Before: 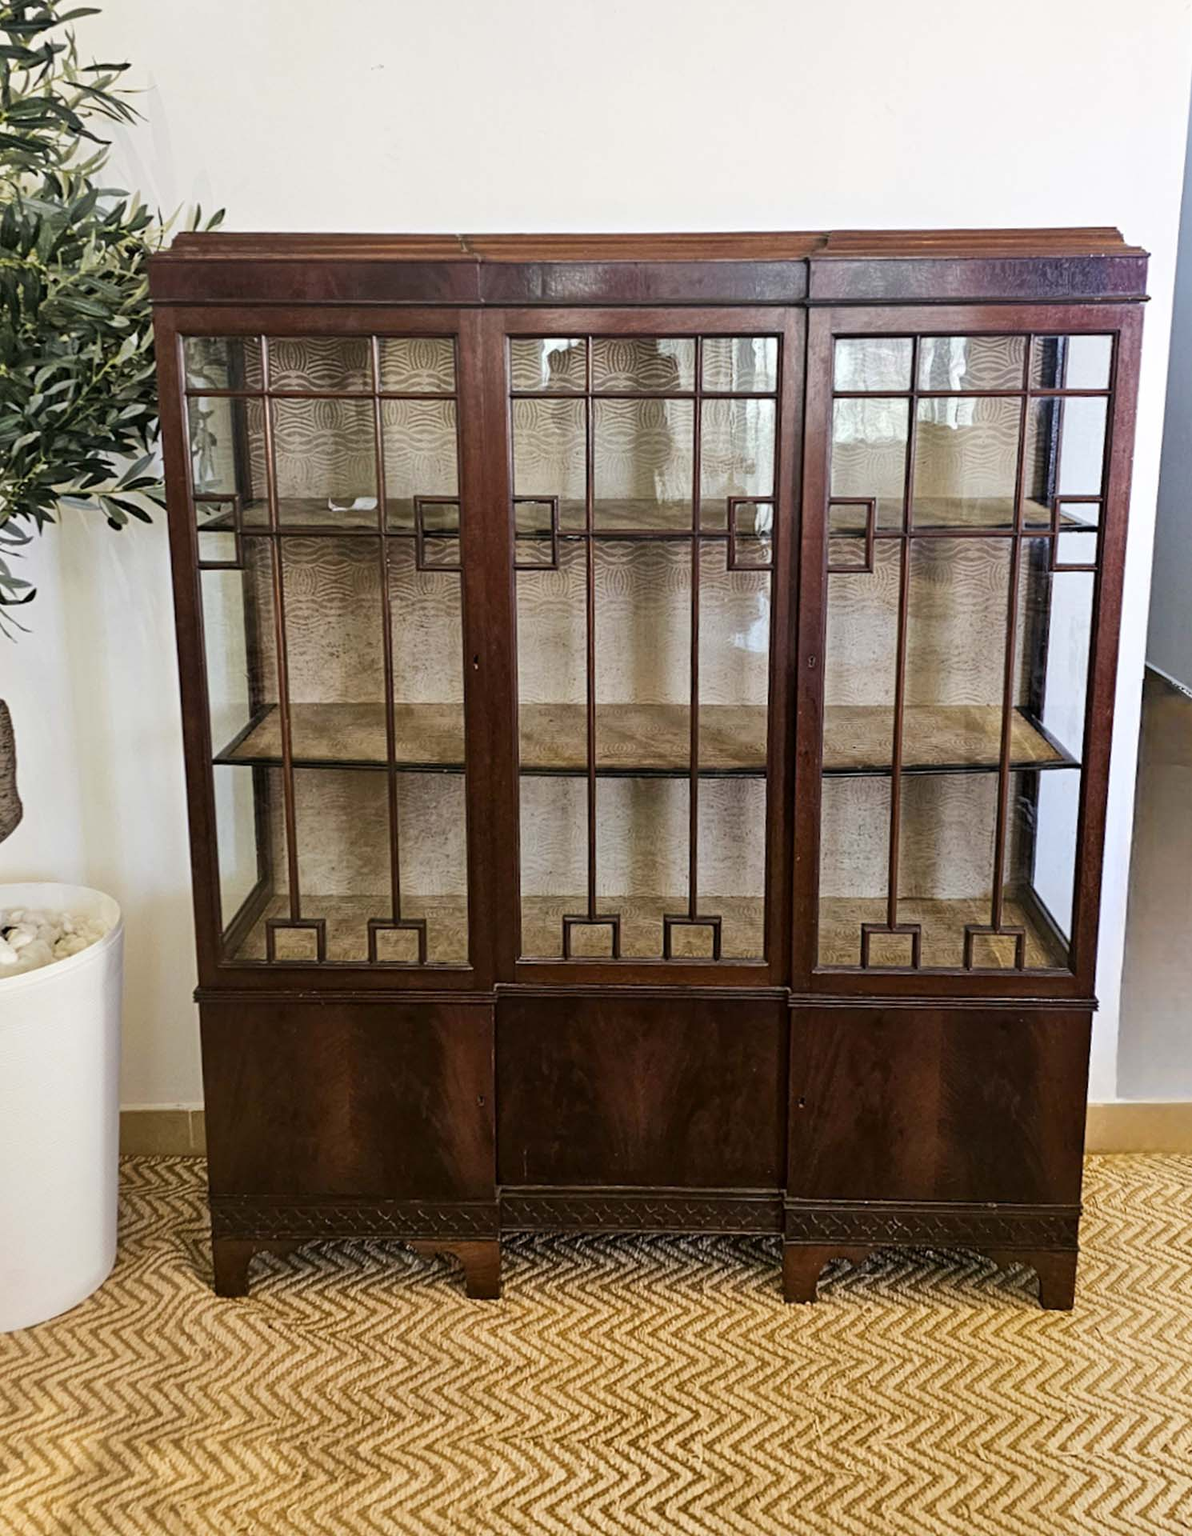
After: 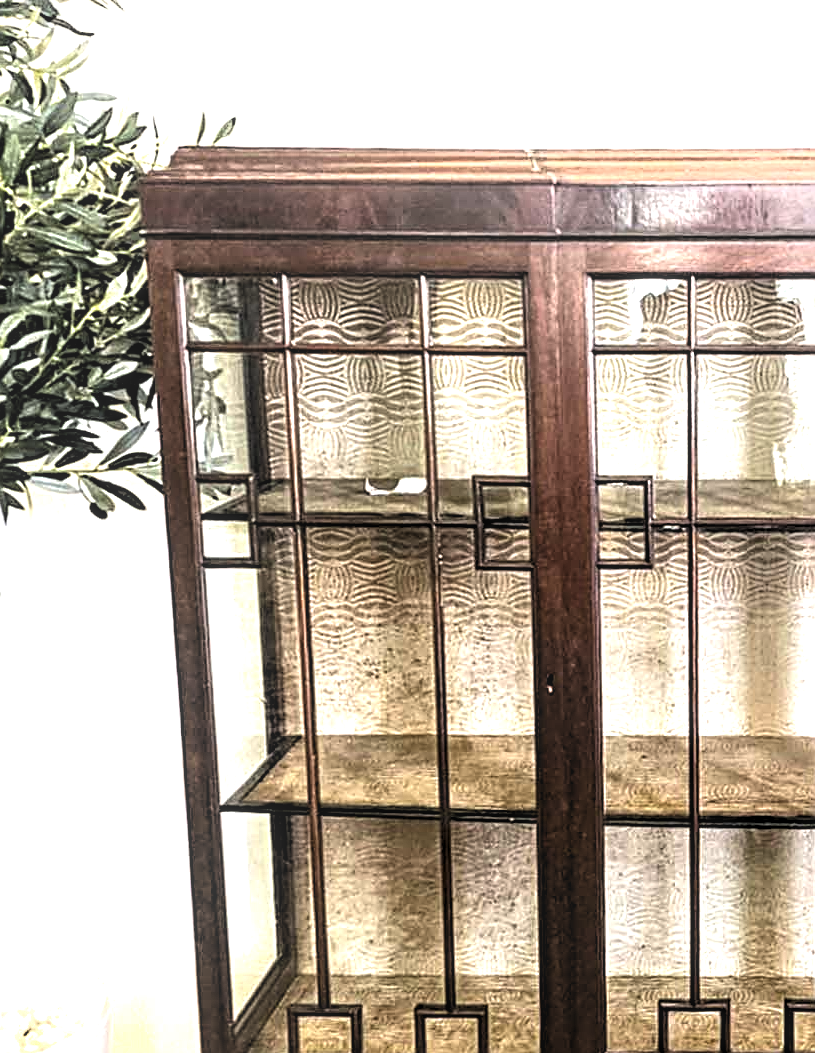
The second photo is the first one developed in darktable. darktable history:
local contrast: on, module defaults
exposure: exposure 1 EV, compensate highlight preservation false
sharpen: on, module defaults
crop and rotate: left 3.047%, top 7.509%, right 42.236%, bottom 37.598%
shadows and highlights: shadows -70, highlights 35, soften with gaussian
levels: levels [0.129, 0.519, 0.867]
